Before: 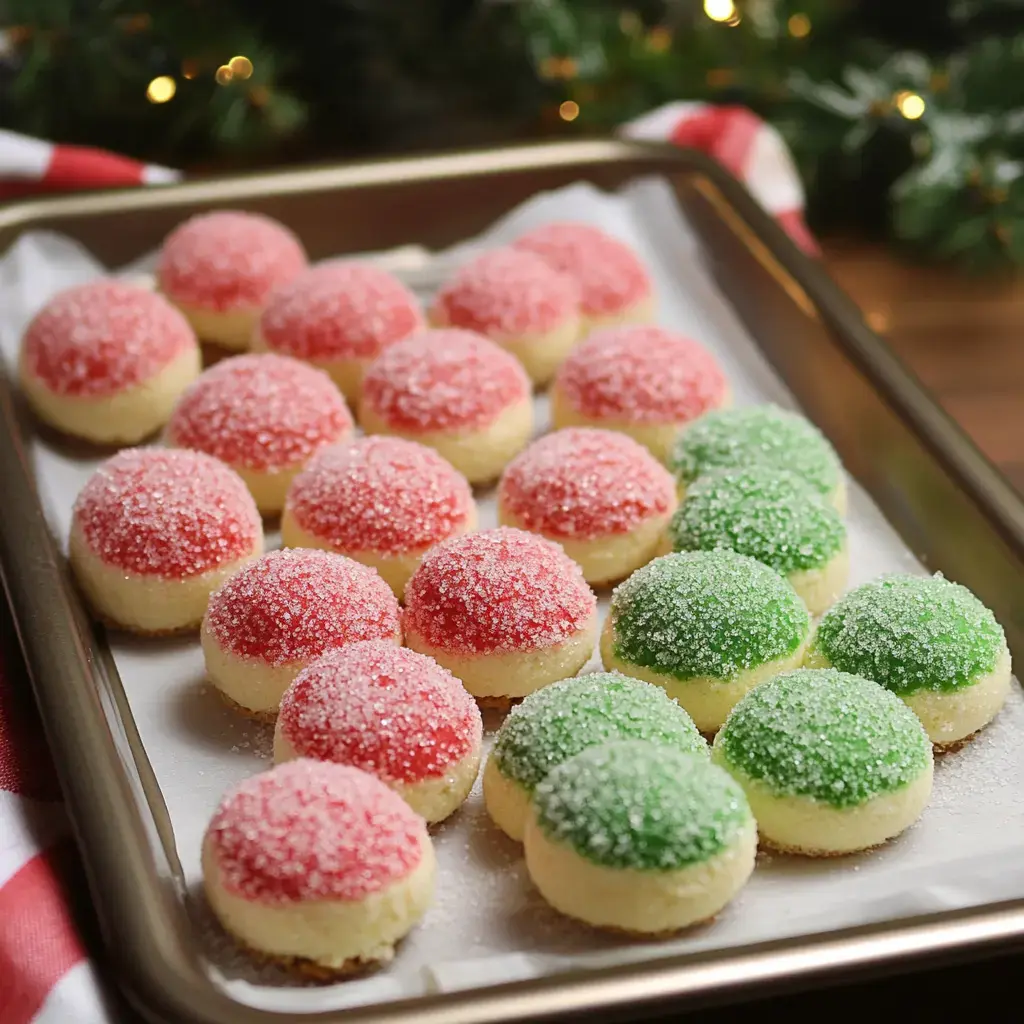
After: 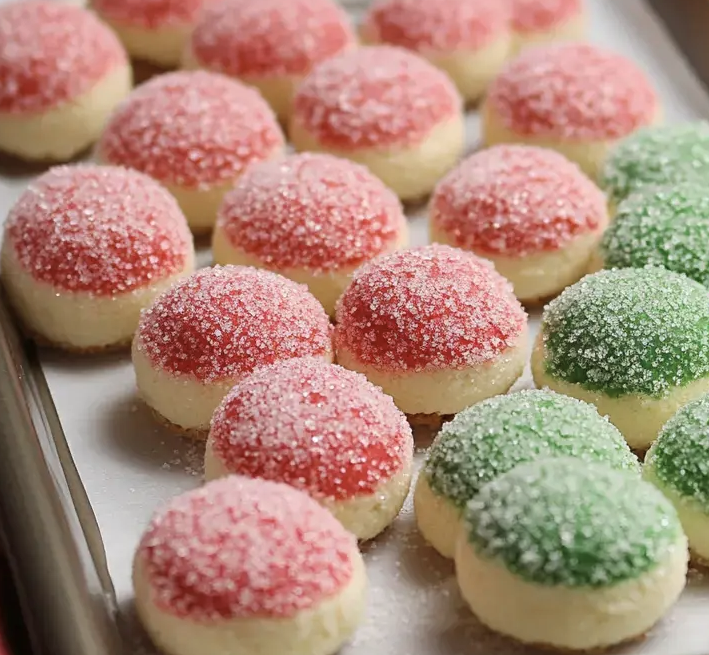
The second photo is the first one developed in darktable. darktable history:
crop: left 6.759%, top 27.641%, right 23.977%, bottom 8.346%
shadows and highlights: shadows -10.02, white point adjustment 1.36, highlights 11.26
color zones: curves: ch0 [(0, 0.5) (0.143, 0.5) (0.286, 0.5) (0.429, 0.504) (0.571, 0.5) (0.714, 0.509) (0.857, 0.5) (1, 0.5)]; ch1 [(0, 0.425) (0.143, 0.425) (0.286, 0.375) (0.429, 0.405) (0.571, 0.5) (0.714, 0.47) (0.857, 0.425) (1, 0.435)]; ch2 [(0, 0.5) (0.143, 0.5) (0.286, 0.5) (0.429, 0.517) (0.571, 0.5) (0.714, 0.51) (0.857, 0.5) (1, 0.5)]
